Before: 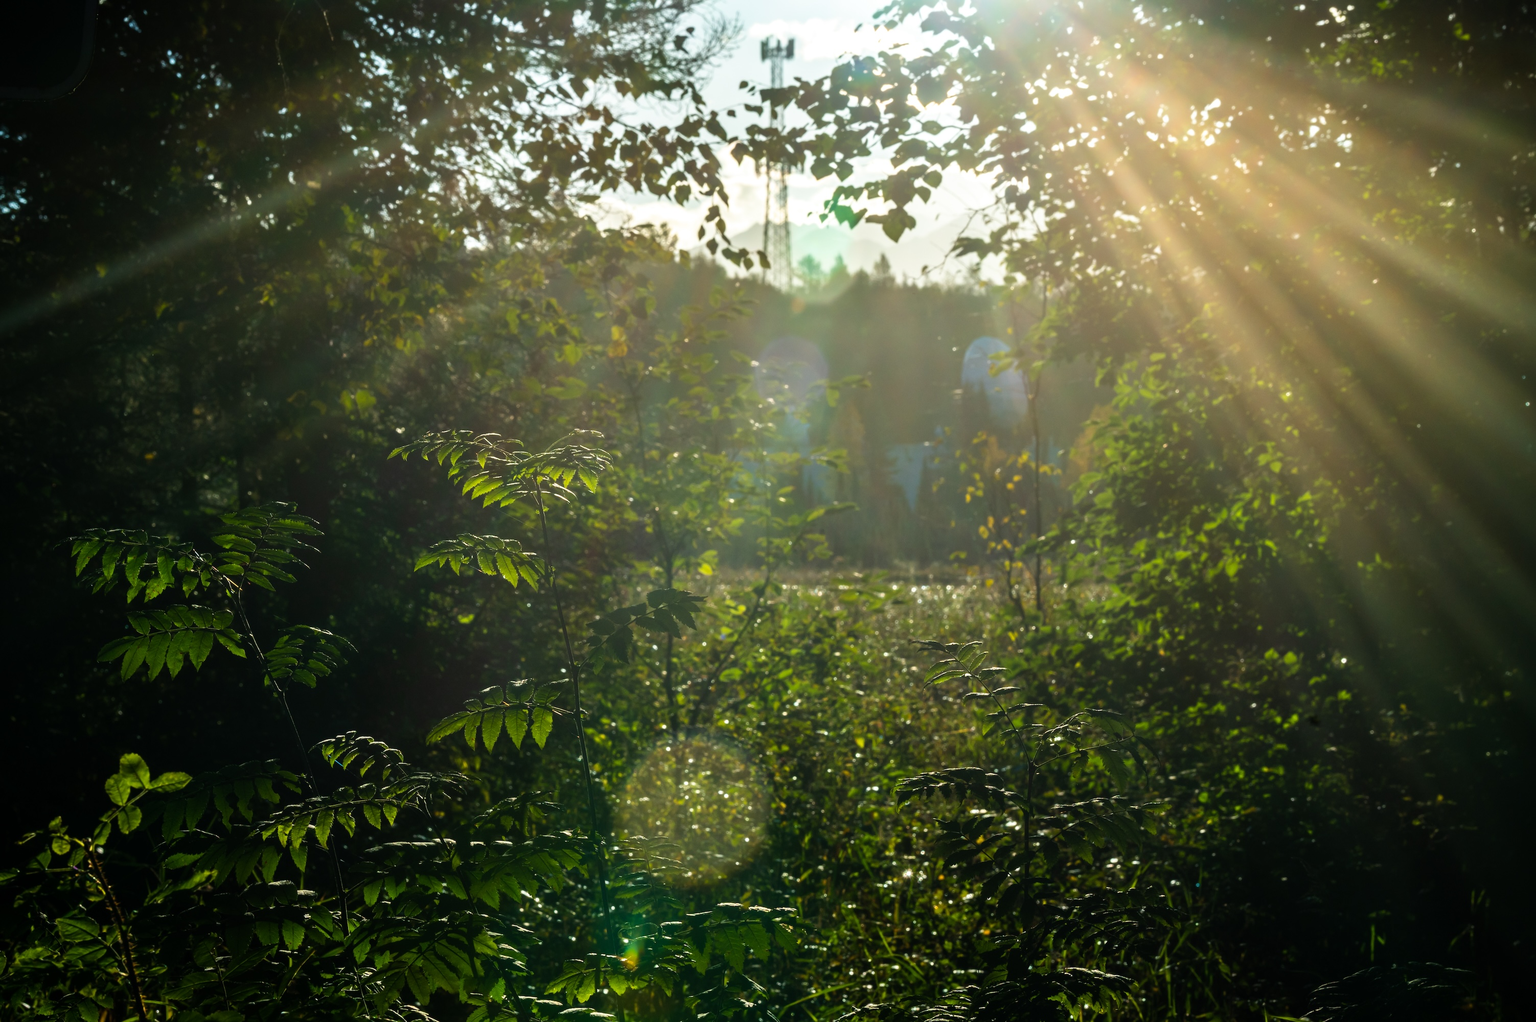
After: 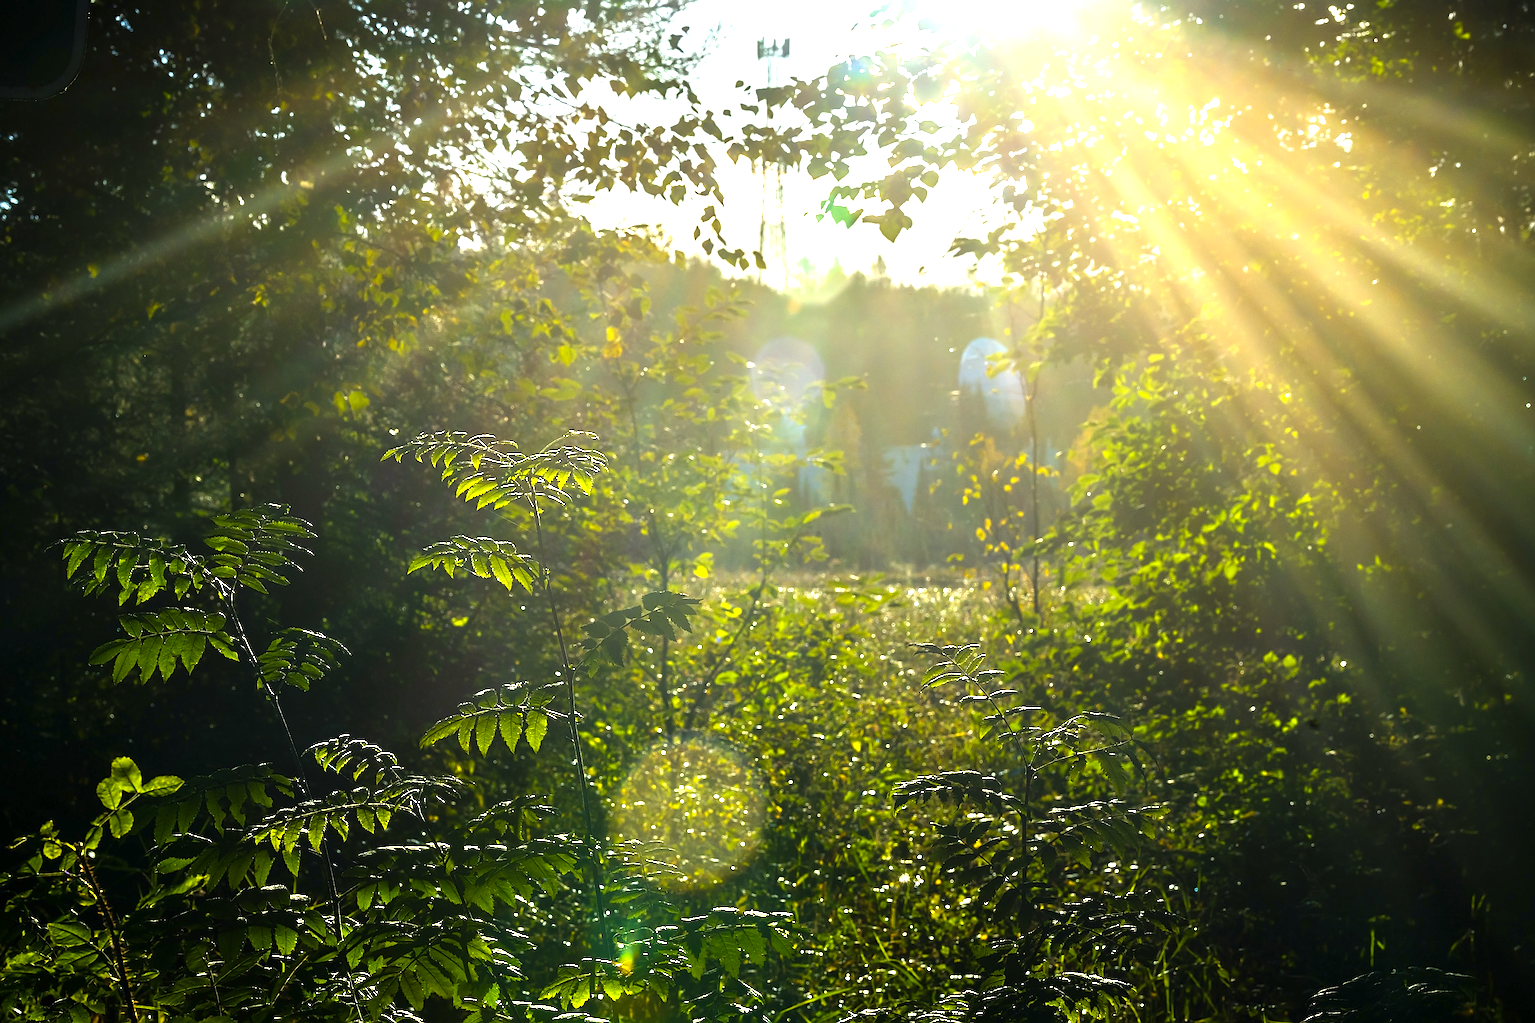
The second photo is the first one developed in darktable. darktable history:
exposure: exposure 1.25 EV, compensate exposure bias true, compensate highlight preservation false
color contrast: green-magenta contrast 0.85, blue-yellow contrast 1.25, unbound 0
sharpen: radius 1.4, amount 1.25, threshold 0.7
crop and rotate: left 0.614%, top 0.179%, bottom 0.309%
